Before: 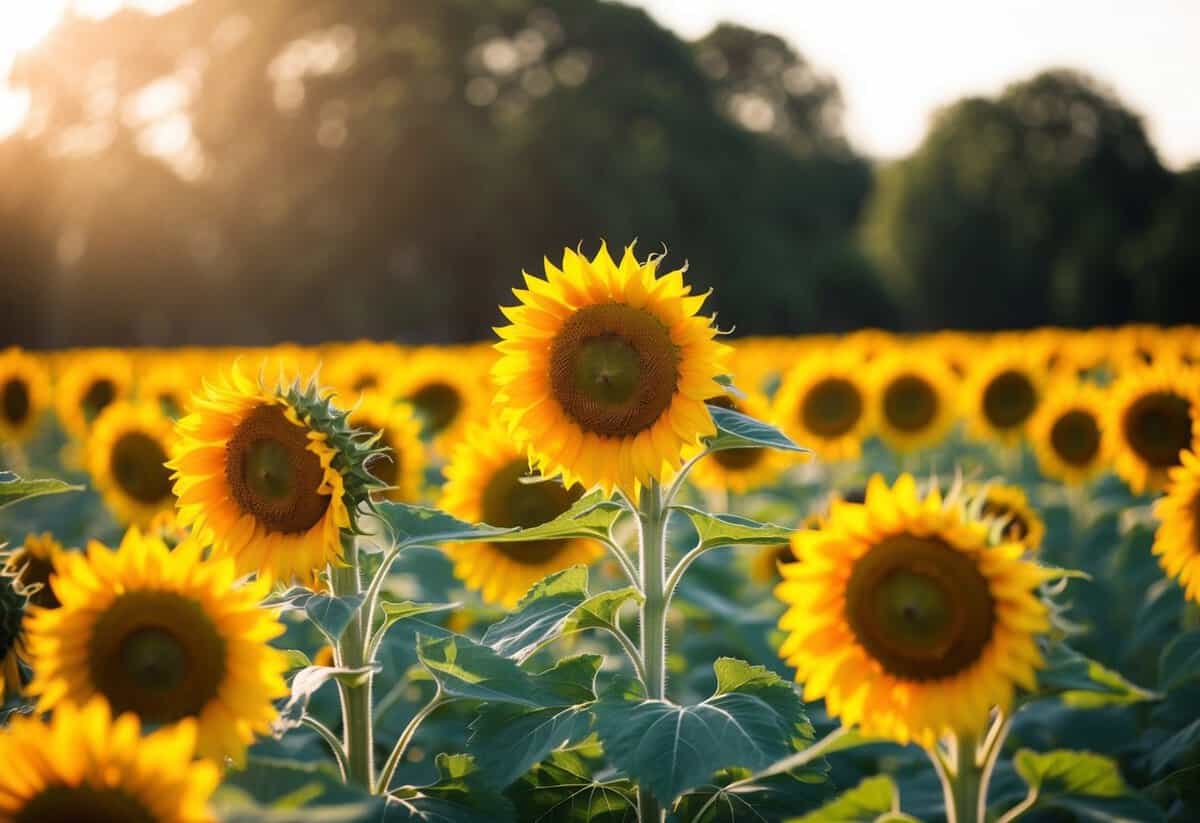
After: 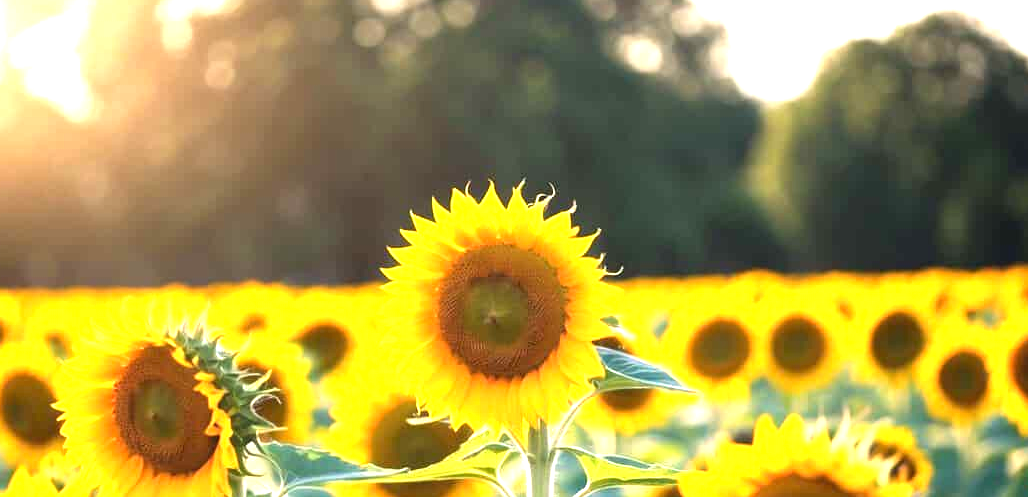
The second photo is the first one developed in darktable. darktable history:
crop and rotate: left 9.345%, top 7.22%, right 4.982%, bottom 32.331%
exposure: black level correction 0, exposure 1.388 EV, compensate exposure bias true, compensate highlight preservation false
